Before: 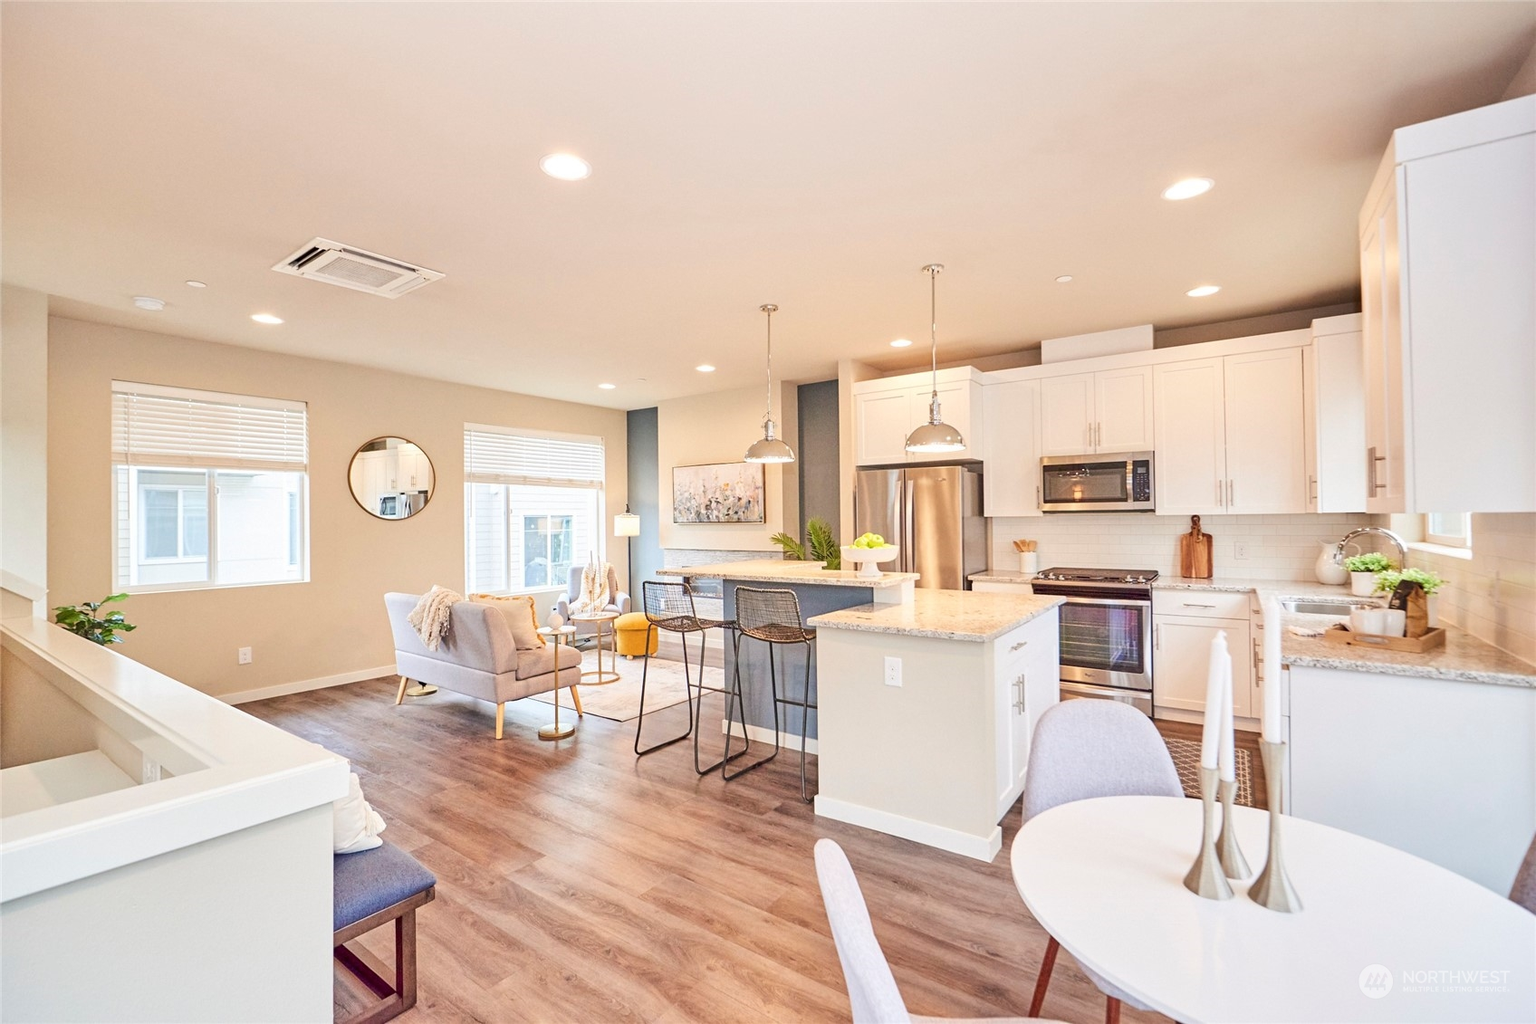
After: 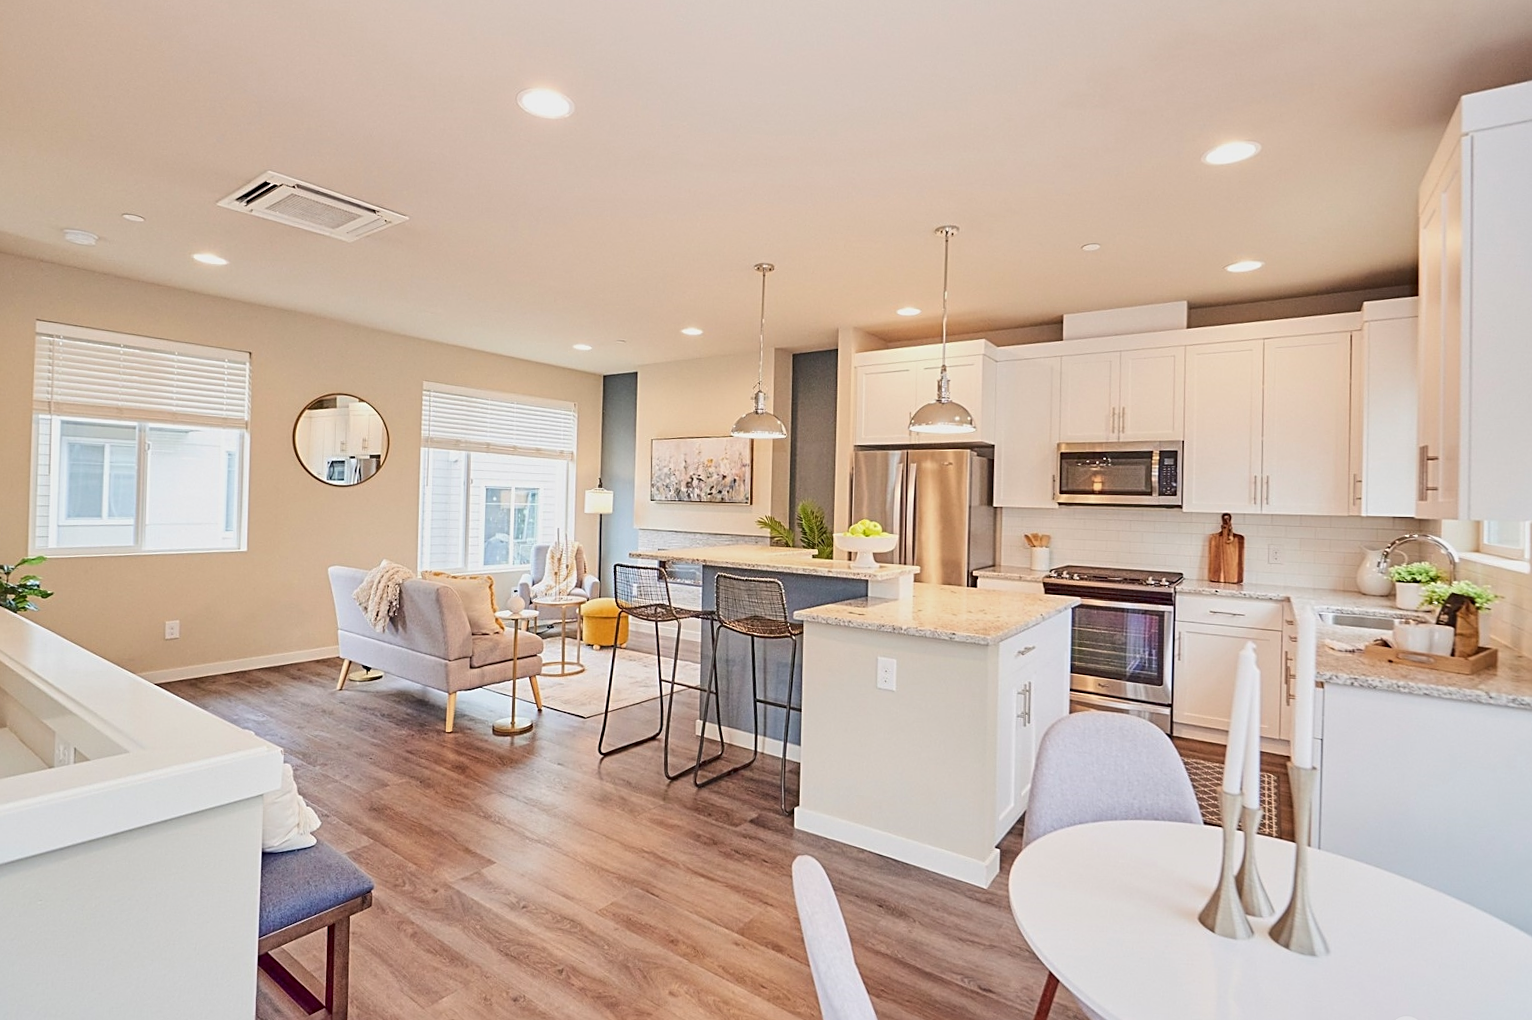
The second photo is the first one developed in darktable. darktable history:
crop and rotate: angle -2.11°, left 3.091%, top 4.161%, right 1.657%, bottom 0.681%
sharpen: amount 0.49
tone equalizer: -8 EV 0.235 EV, -7 EV 0.416 EV, -6 EV 0.408 EV, -5 EV 0.24 EV, -3 EV -0.282 EV, -2 EV -0.429 EV, -1 EV -0.416 EV, +0 EV -0.249 EV
